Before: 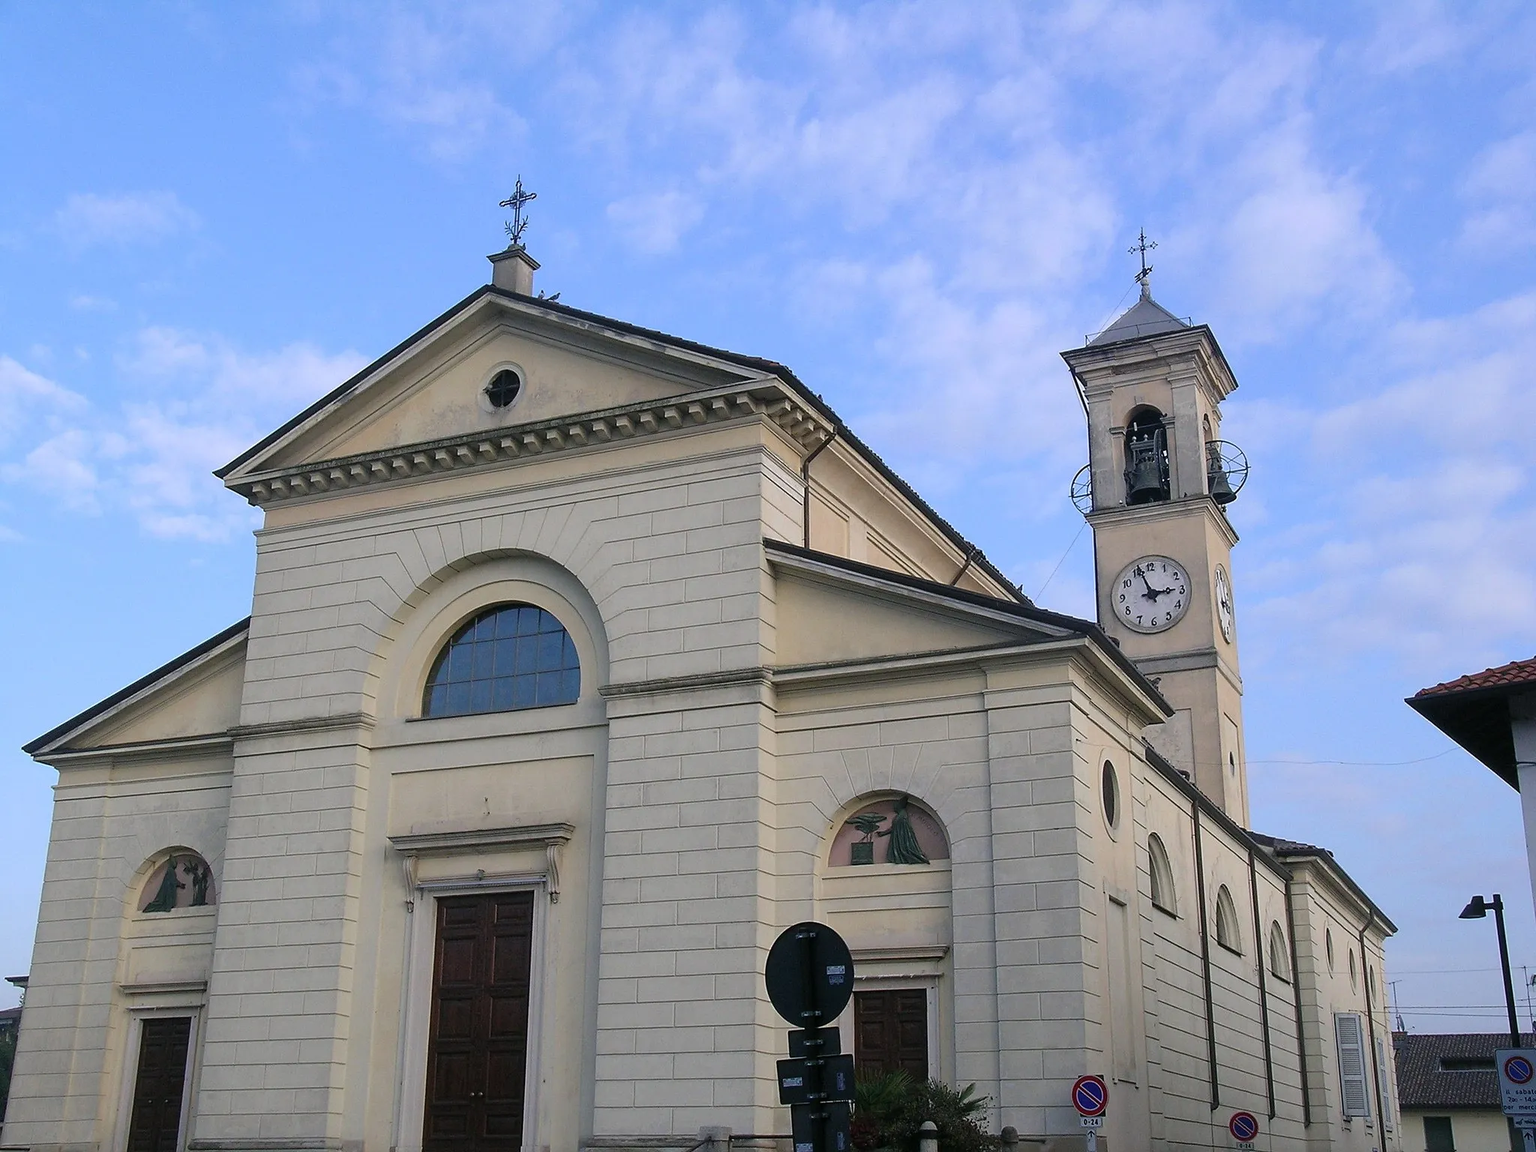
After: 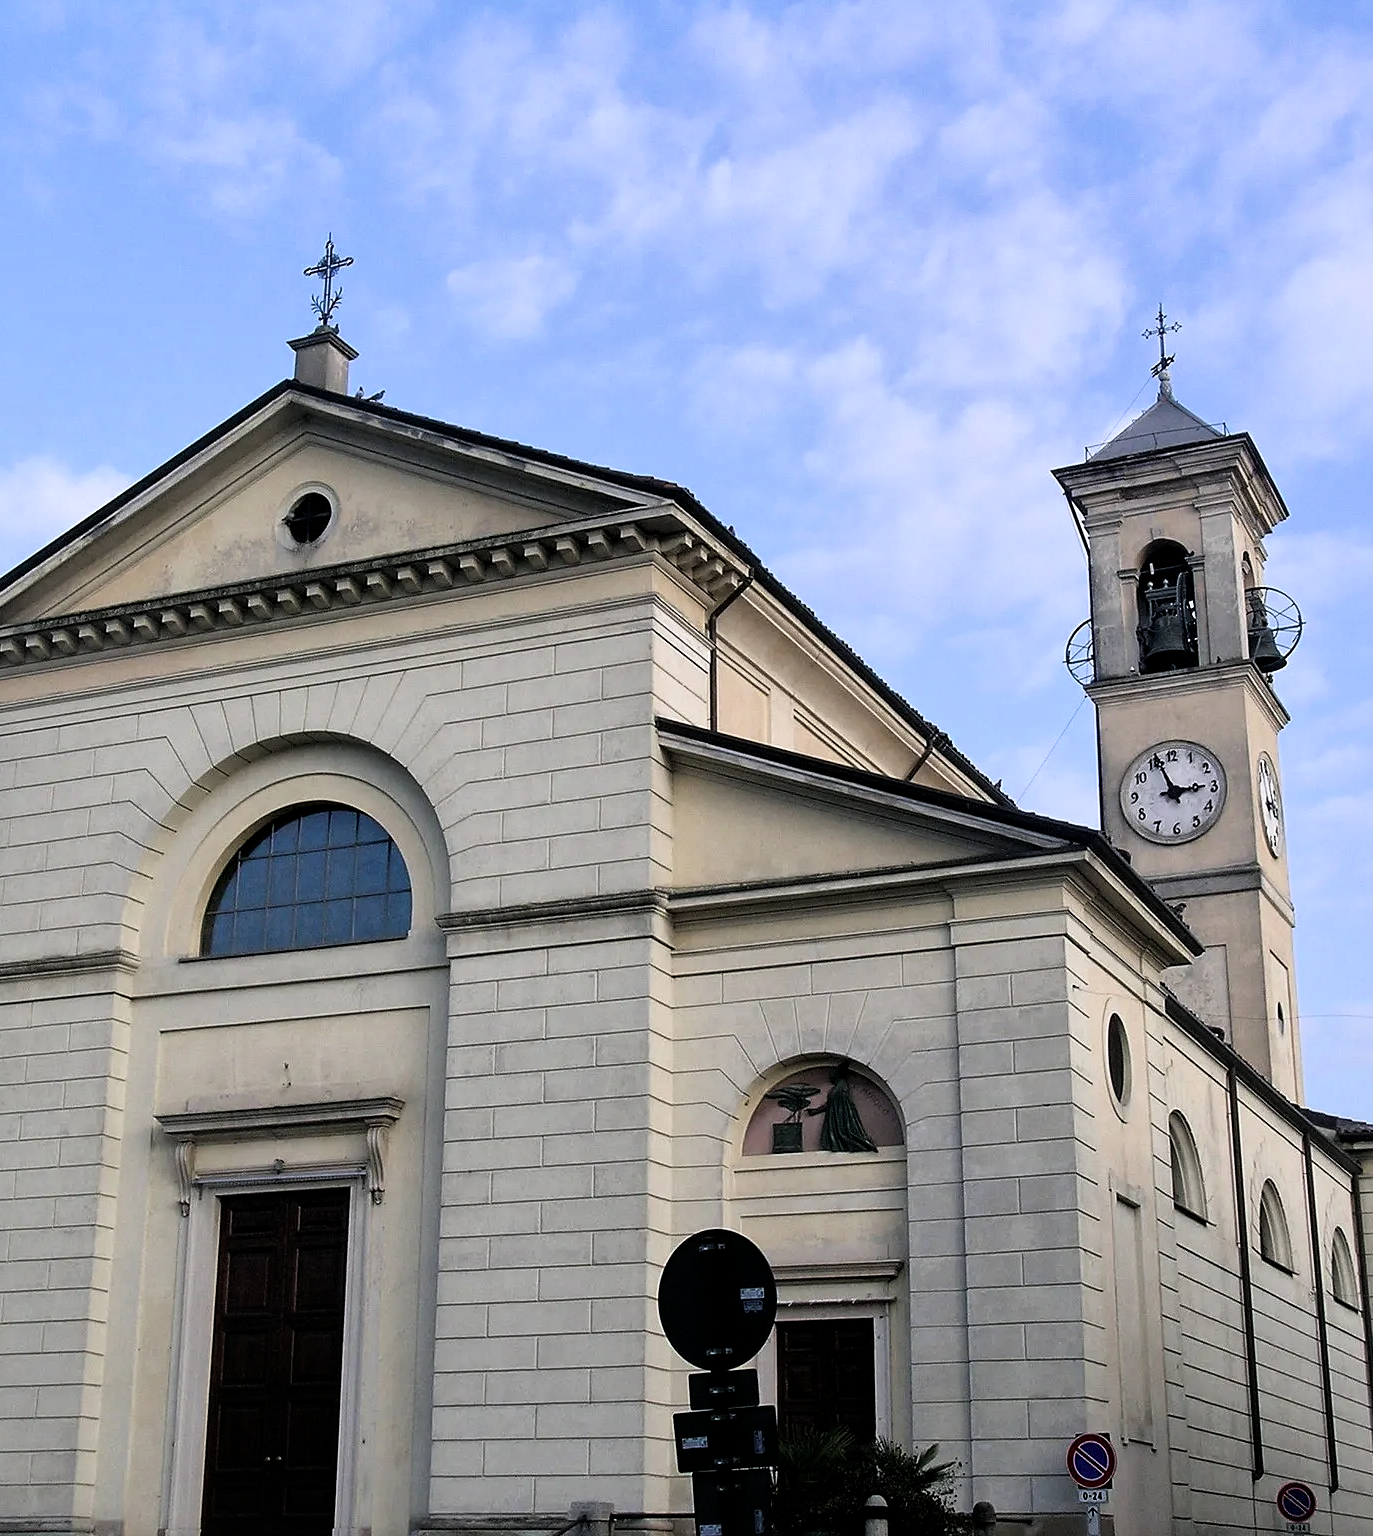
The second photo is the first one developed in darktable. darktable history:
crop and rotate: left 17.719%, right 15.198%
filmic rgb: black relative exposure -6.5 EV, white relative exposure 2.43 EV, target white luminance 99.938%, hardness 5.28, latitude 0.877%, contrast 1.417, highlights saturation mix 2.21%
local contrast: mode bilateral grid, contrast 20, coarseness 50, detail 130%, midtone range 0.2
